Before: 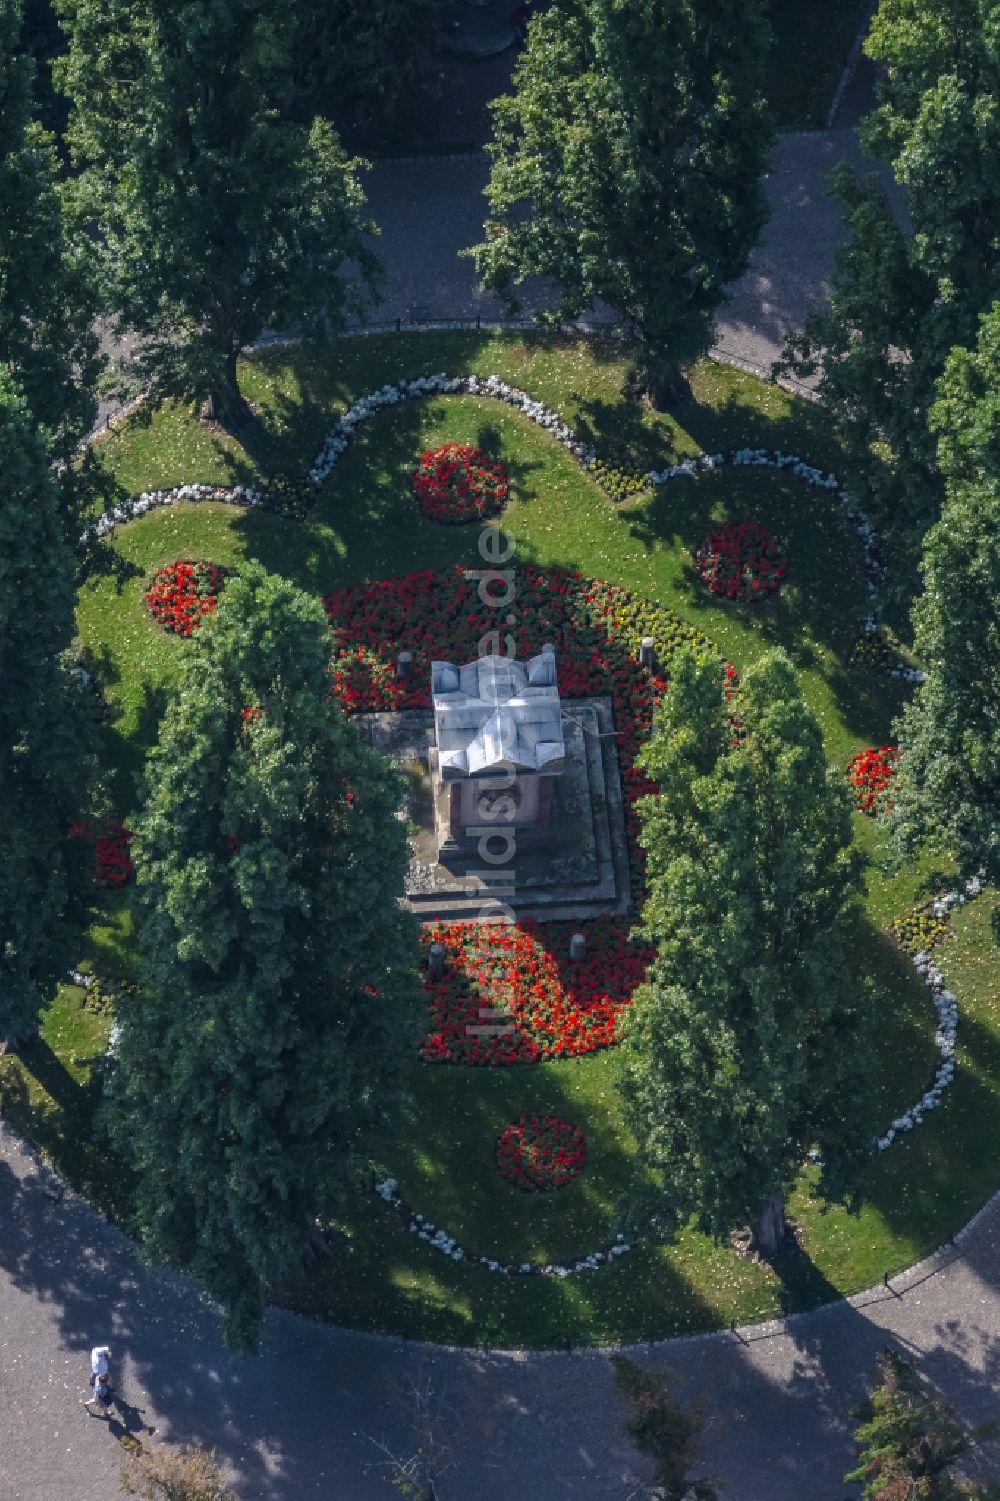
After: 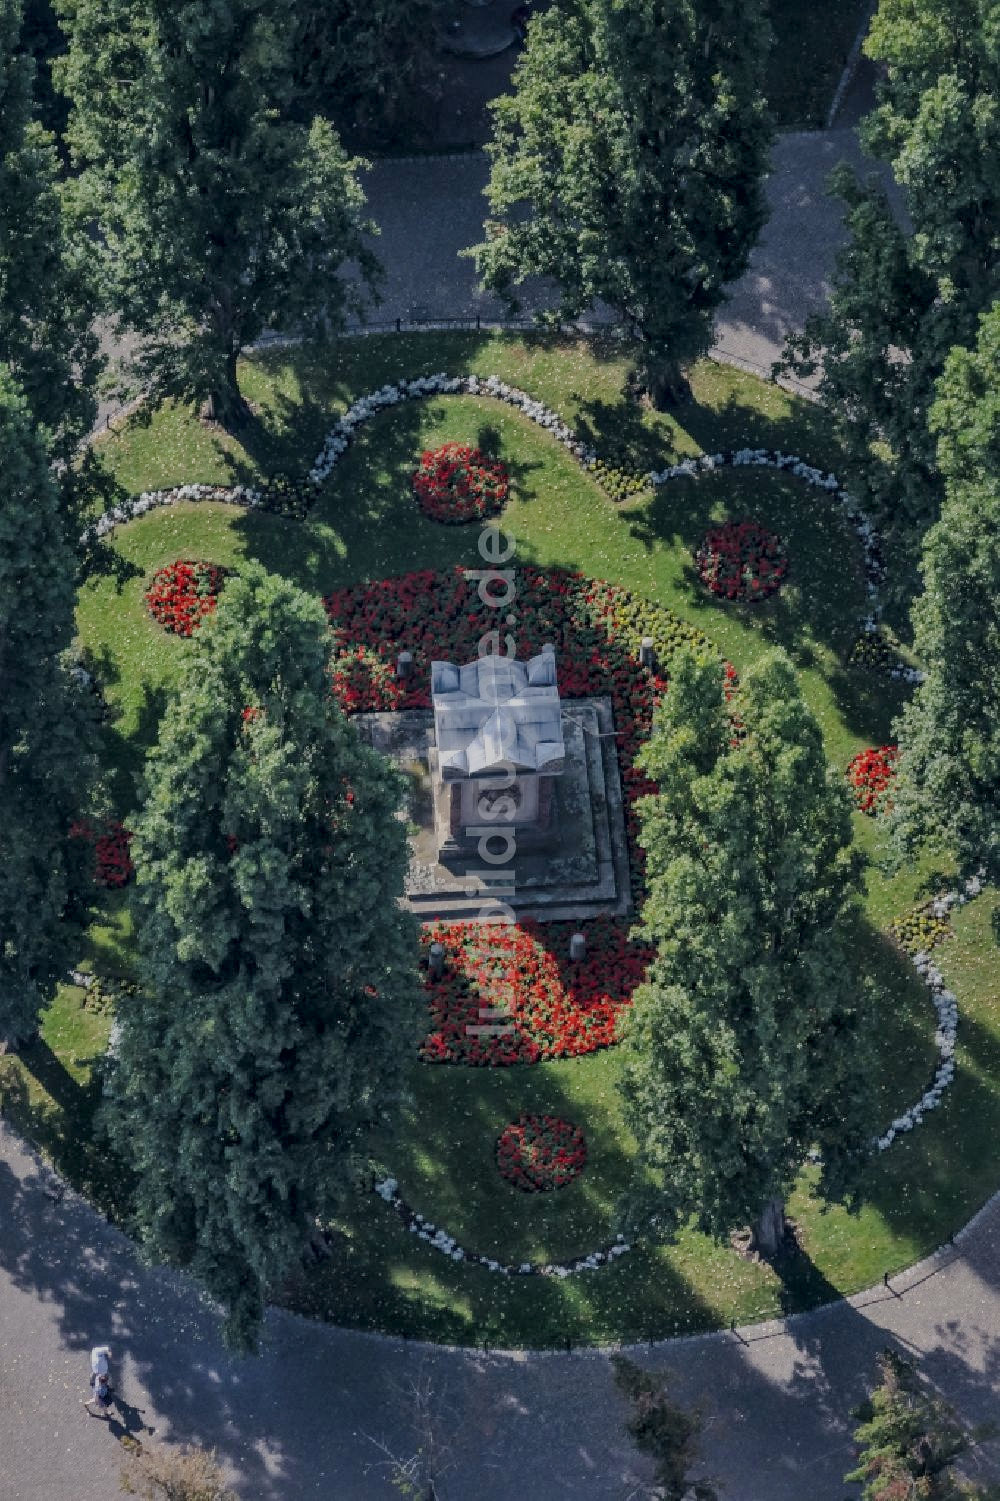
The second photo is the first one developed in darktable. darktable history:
filmic rgb: middle gray luminance 2.65%, black relative exposure -9.91 EV, white relative exposure 6.99 EV, dynamic range scaling 10.37%, target black luminance 0%, hardness 3.19, latitude 44.07%, contrast 0.678, highlights saturation mix 6.22%, shadows ↔ highlights balance 13.38%
local contrast: mode bilateral grid, contrast 25, coarseness 48, detail 150%, midtone range 0.2
